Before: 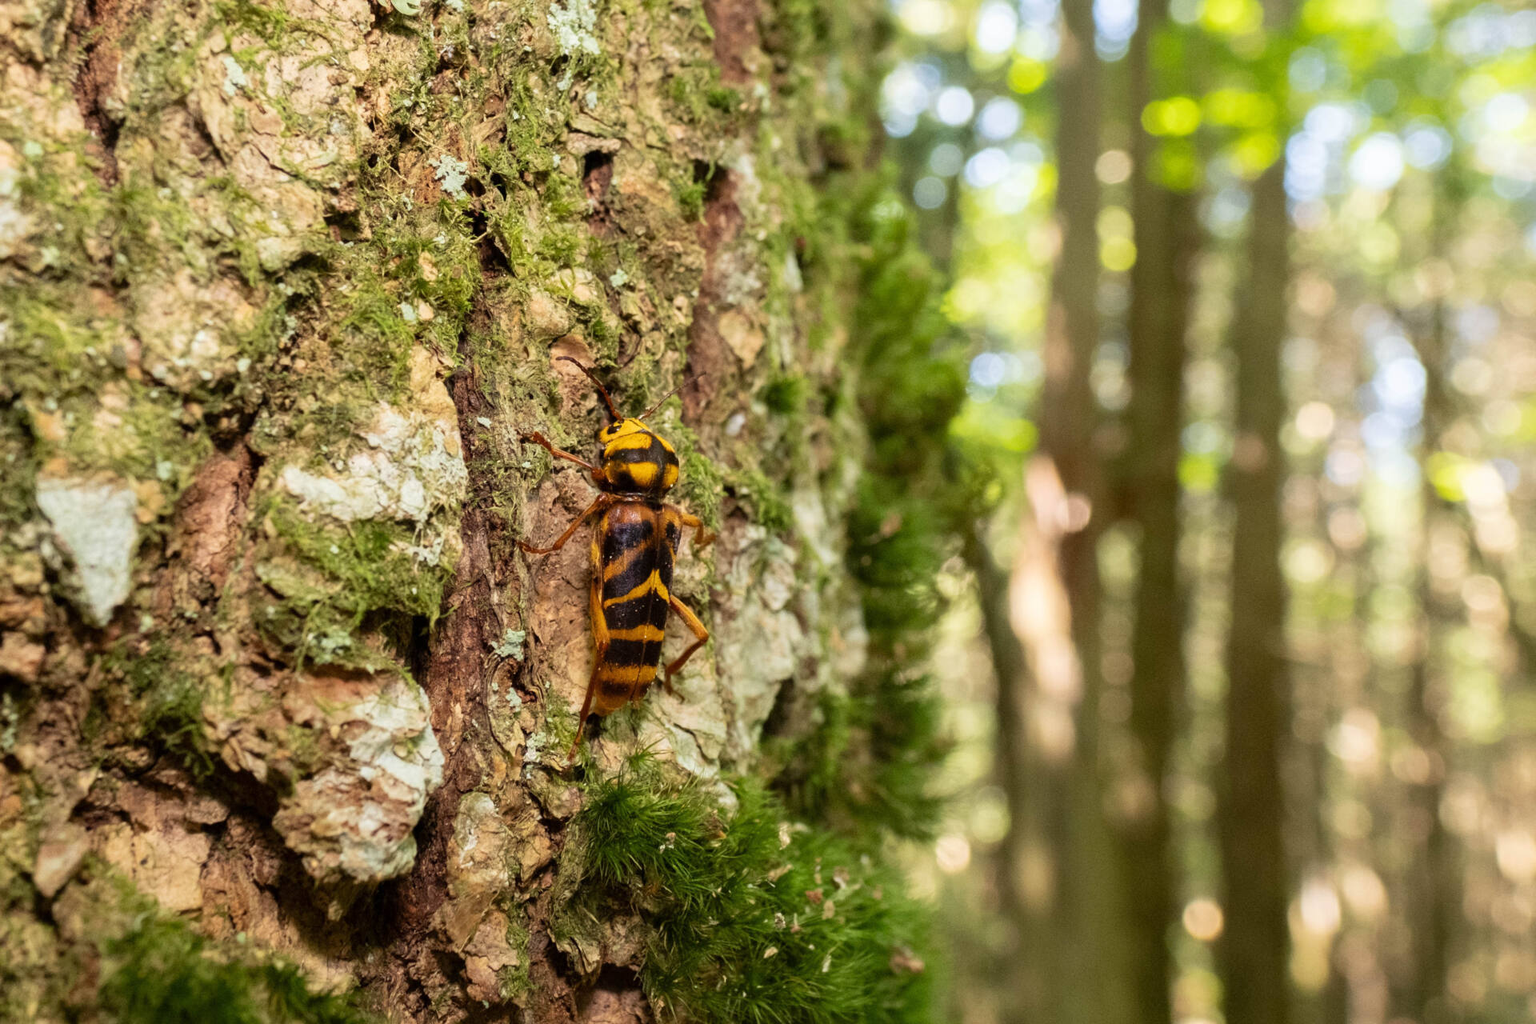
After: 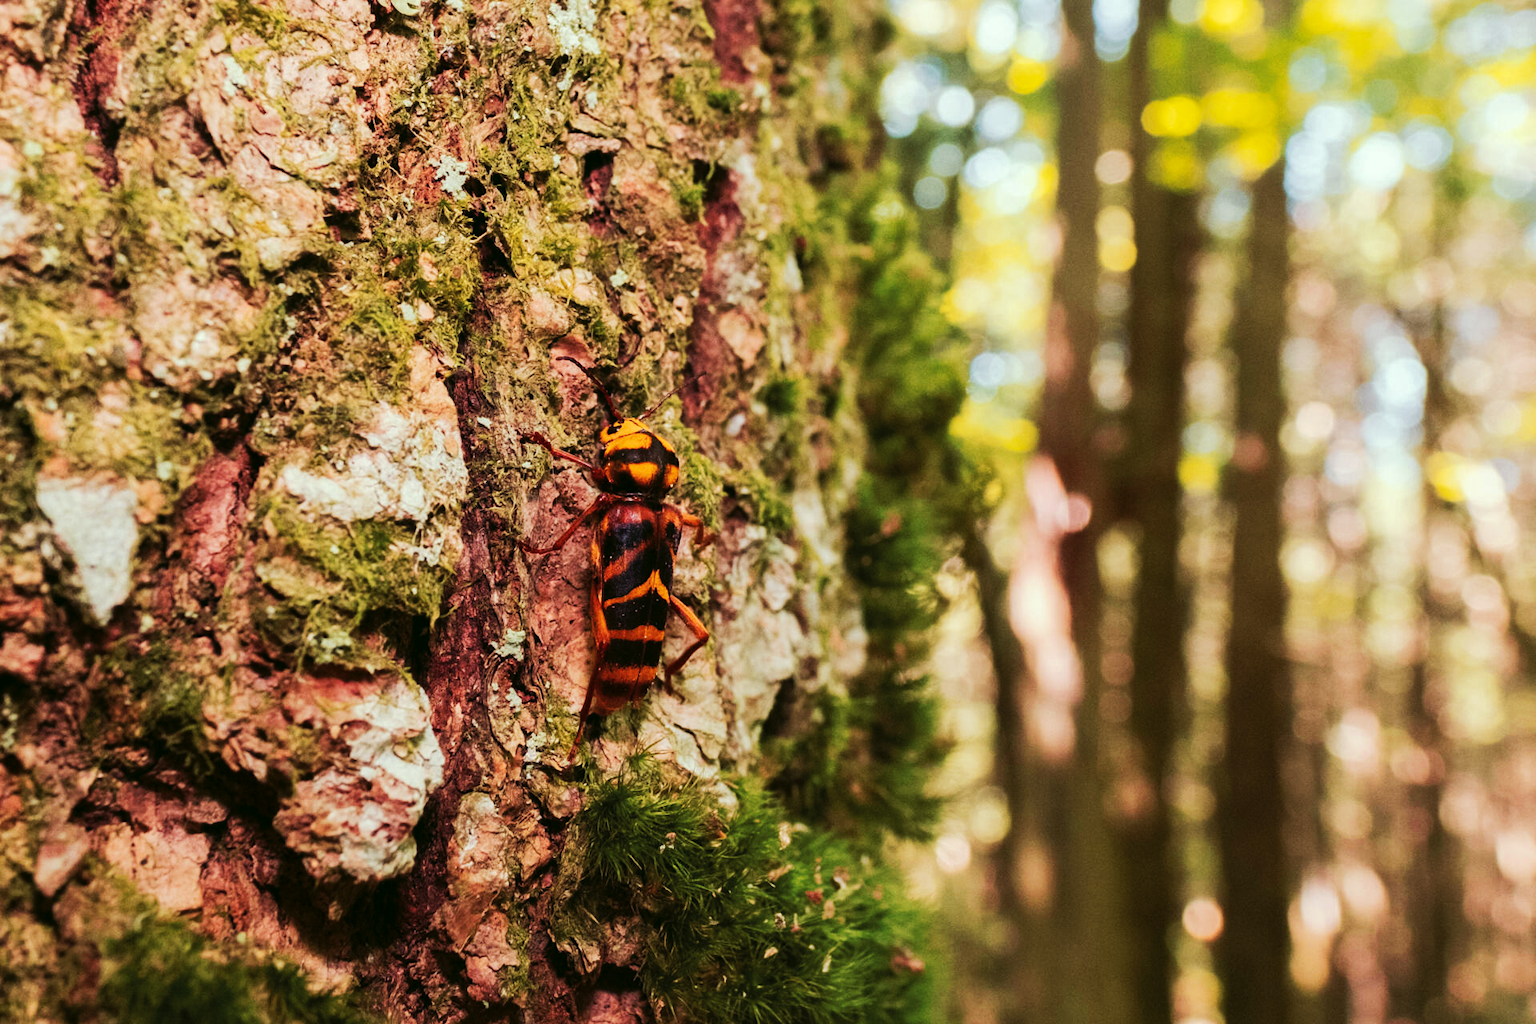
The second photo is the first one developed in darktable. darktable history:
tone curve: curves: ch0 [(0, 0) (0.003, 0.003) (0.011, 0.009) (0.025, 0.018) (0.044, 0.028) (0.069, 0.038) (0.1, 0.049) (0.136, 0.062) (0.177, 0.089) (0.224, 0.123) (0.277, 0.165) (0.335, 0.223) (0.399, 0.293) (0.468, 0.385) (0.543, 0.497) (0.623, 0.613) (0.709, 0.716) (0.801, 0.802) (0.898, 0.887) (1, 1)], preserve colors none
color look up table: target L [97.51, 98.92, 91.71, 94.96, 97.15, 92.63, 93.38, 86.35, 73.8, 80.78, 71.33, 60.03, 53, 53.45, 38.32, 23.35, 200.53, 94.42, 70.44, 73.46, 49.33, 54.89, 54.01, 51.81, 43.26, 38.65, 34.37, 13.64, 94.16, 63.63, 76.62, 45.08, 40.96, 49.19, 41.72, 36.5, 37.17, 30.47, 32.32, 22.31, 22.37, 12.13, 1.583, 93.61, 83.36, 83.59, 65.16, 57.64, 50.55], target a [-7.642, -16.01, -2.539, -29.48, -15.75, -48.75, -45.45, -62.96, 9.332, -64.23, -16.24, -37.24, -17.49, -33.14, -23.3, -1.723, 0, 0.504, 33.14, 34.39, 54.36, 51.73, 58.58, 8.478, 47.32, 40.56, 43.08, 34.93, 0.737, 34.66, 0.938, 51.74, 41.4, 3.373, 17.1, 32.68, 44.82, 47.59, -0.264, 43.94, 12.09, 40.23, 7.244, -20.7, -38.2, -48.89, -7.662, -24.72, -7.844], target b [44.31, 64.72, 71.82, 4.493, 82.28, 27.12, 66.16, 67.44, 55.58, 36.02, 32.92, 24.68, 35.73, 34.91, 15.35, 29.86, 0, 13.81, 2.694, 44.85, -12.22, 13.86, 44.79, 26.01, 43.35, 45.46, 16.9, 17.01, -3.432, -38.48, -0.259, -32.33, -71.61, -17.55, -52.71, -15.51, 0.538, -45.8, -0.861, -59.3, -36.31, -37.35, -9.254, -3.725, 5.877, -12.6, -41.97, -1.82, -27.06], num patches 49
